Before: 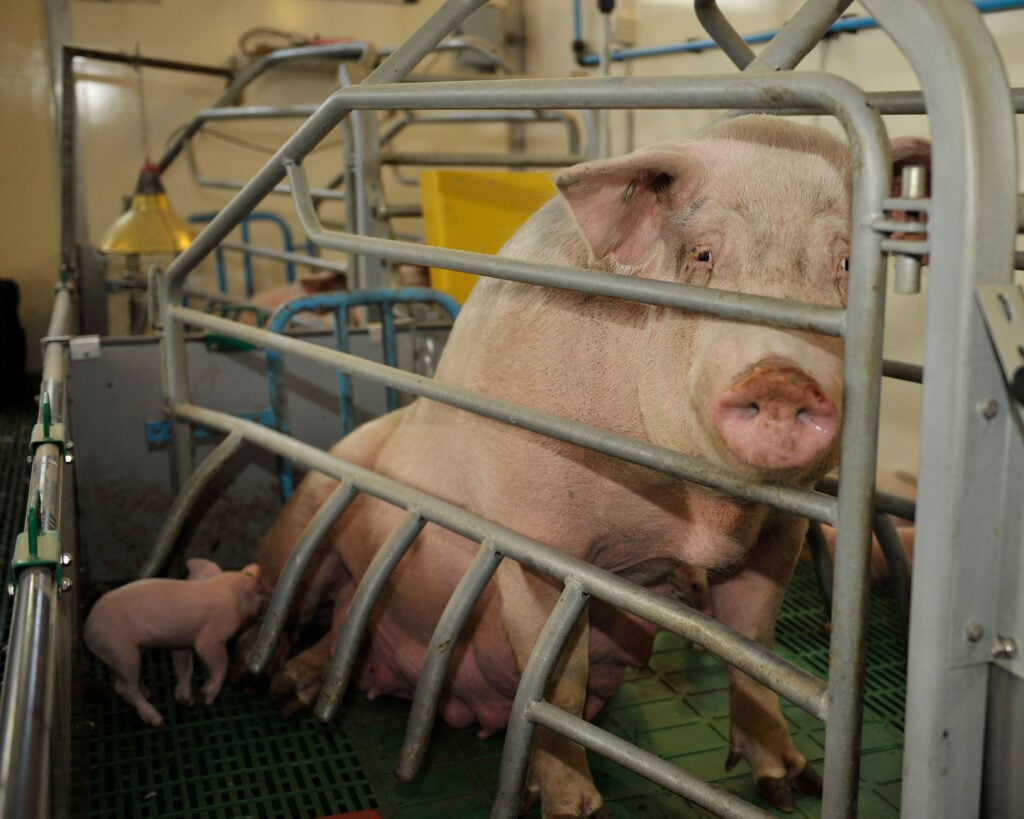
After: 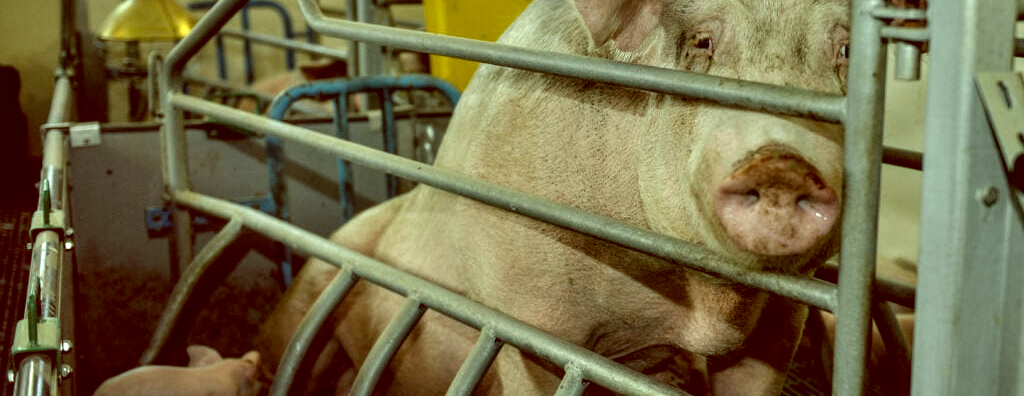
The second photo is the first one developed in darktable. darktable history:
local contrast: highlights 79%, shadows 56%, detail 175%, midtone range 0.428
color balance: lift [1, 1.015, 0.987, 0.985], gamma [1, 0.959, 1.042, 0.958], gain [0.927, 0.938, 1.072, 0.928], contrast 1.5%
crop and rotate: top 26.056%, bottom 25.543%
exposure: exposure 0.217 EV, compensate highlight preservation false
white balance: red 0.967, blue 1.049
